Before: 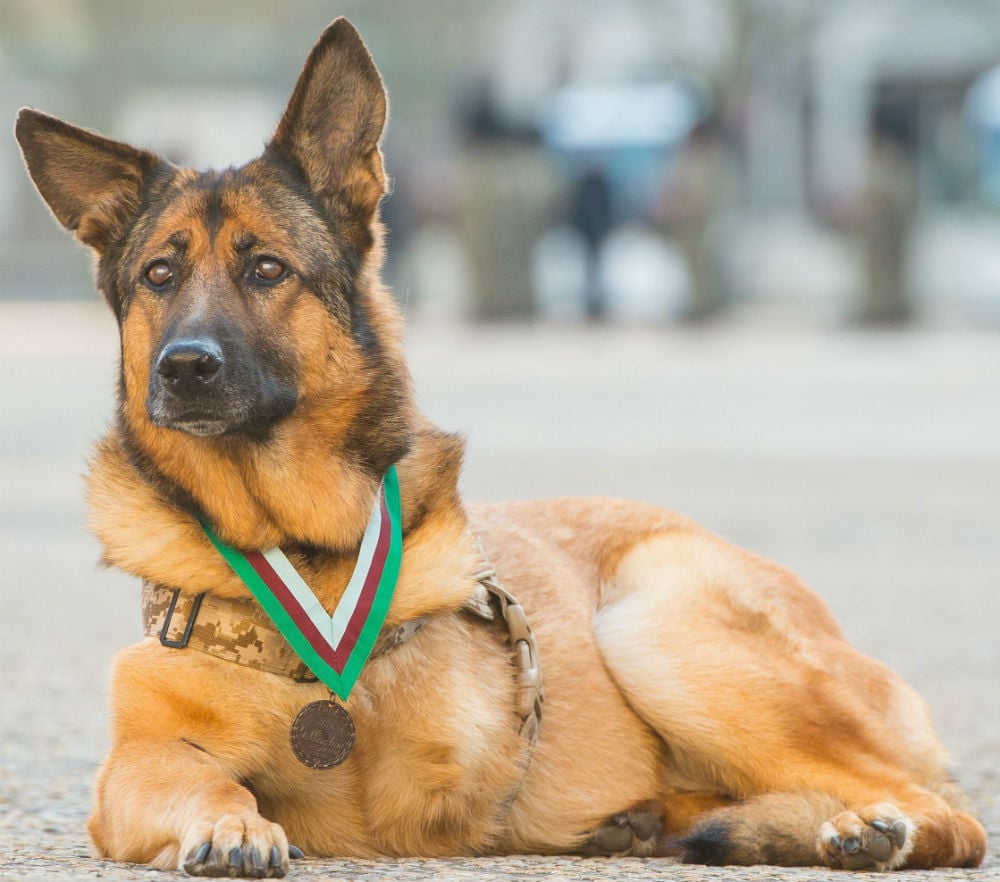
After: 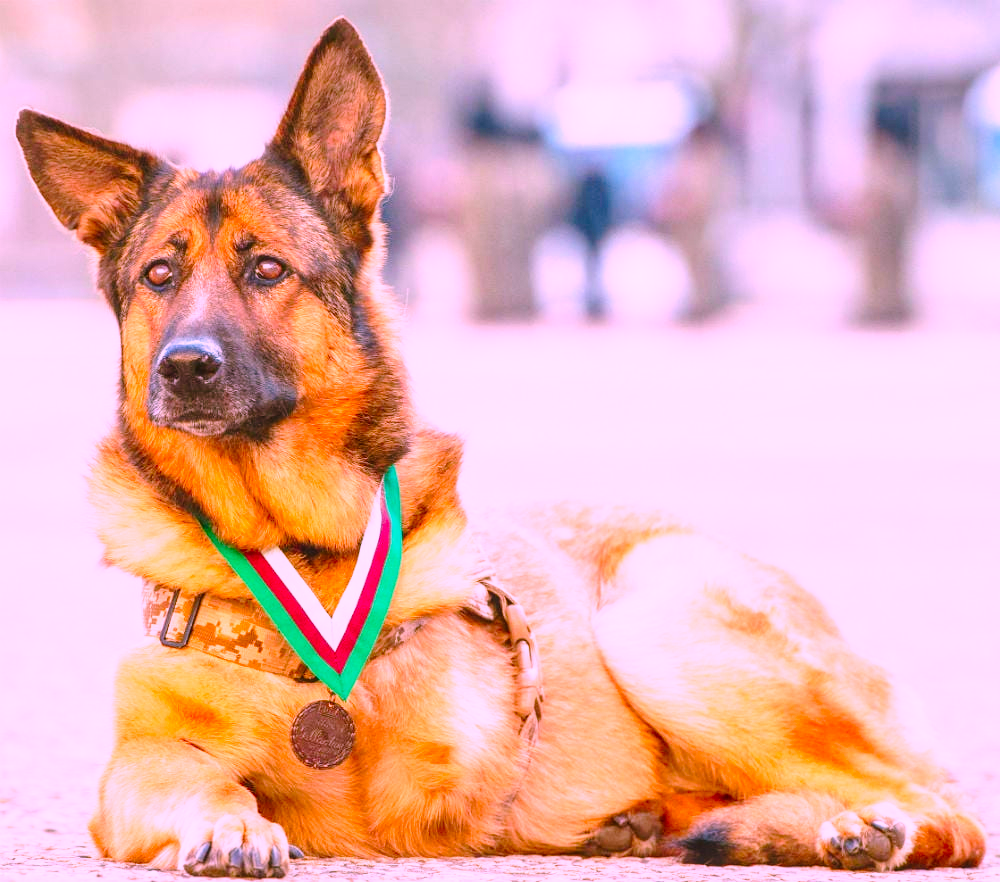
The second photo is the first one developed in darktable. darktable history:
base curve: curves: ch0 [(0, 0) (0.028, 0.03) (0.121, 0.232) (0.46, 0.748) (0.859, 0.968) (1, 1)], preserve colors none
color correction: highlights a* 19.5, highlights b* -11.53, saturation 1.69
local contrast: on, module defaults
